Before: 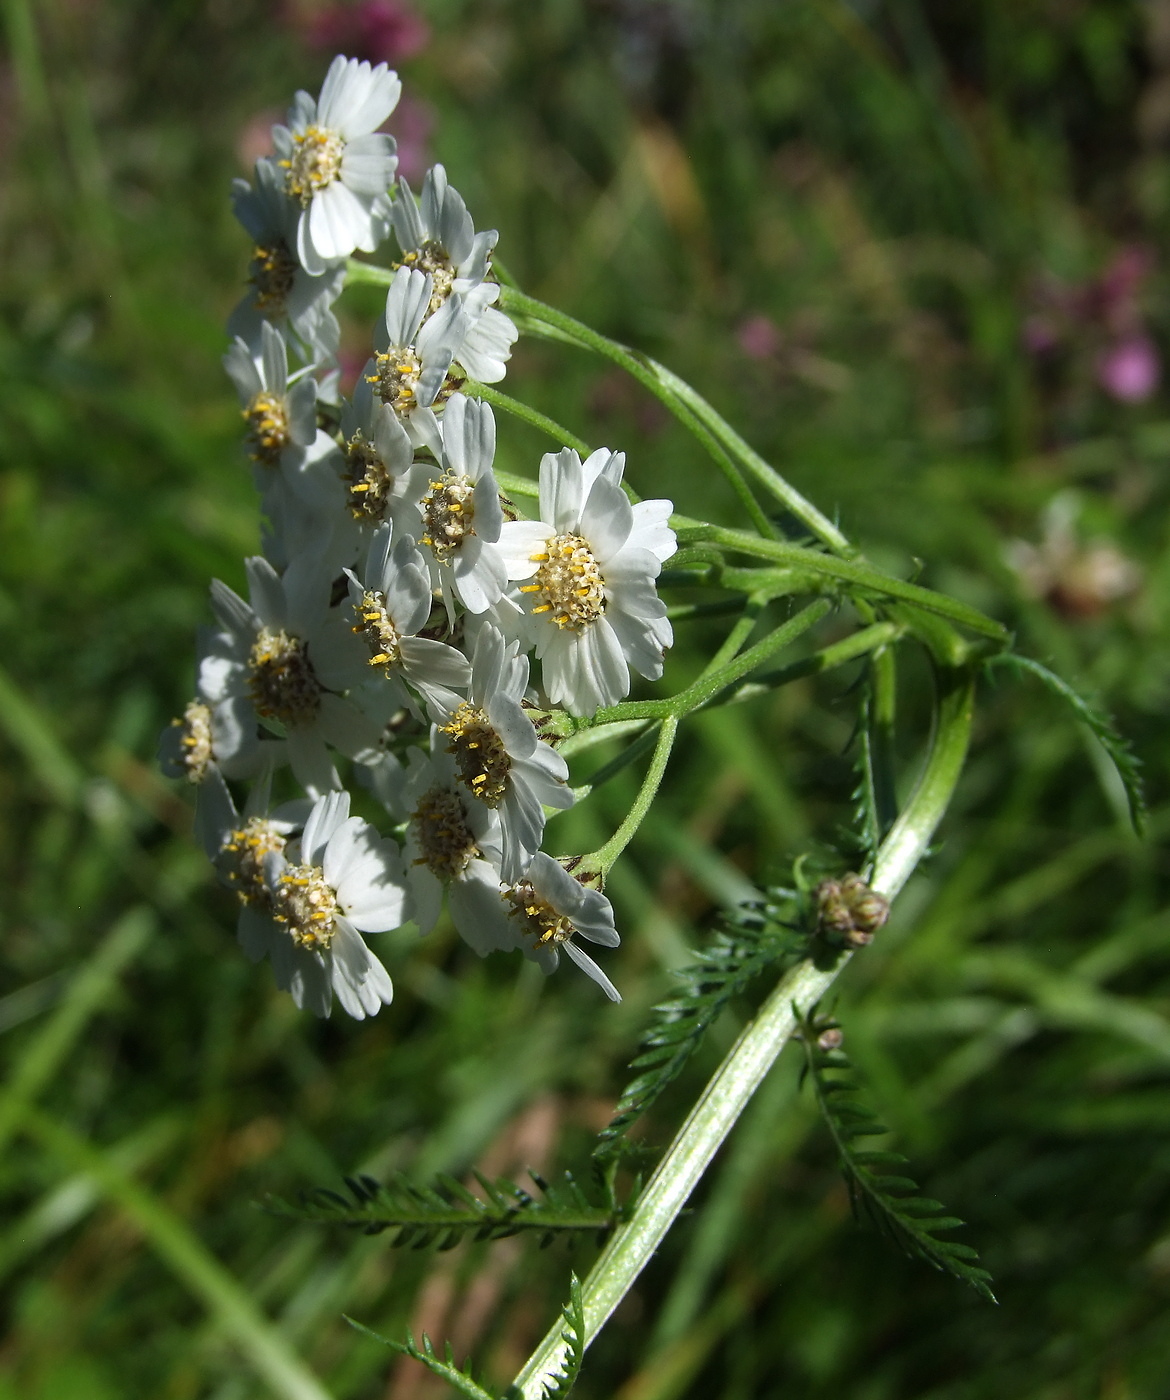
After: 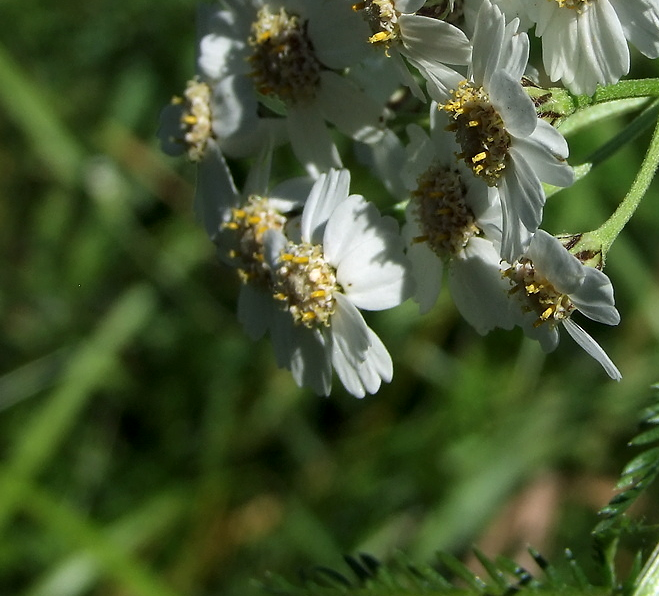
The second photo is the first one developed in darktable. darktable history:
local contrast: mode bilateral grid, contrast 20, coarseness 50, detail 120%, midtone range 0.2
crop: top 44.483%, right 43.593%, bottom 12.892%
